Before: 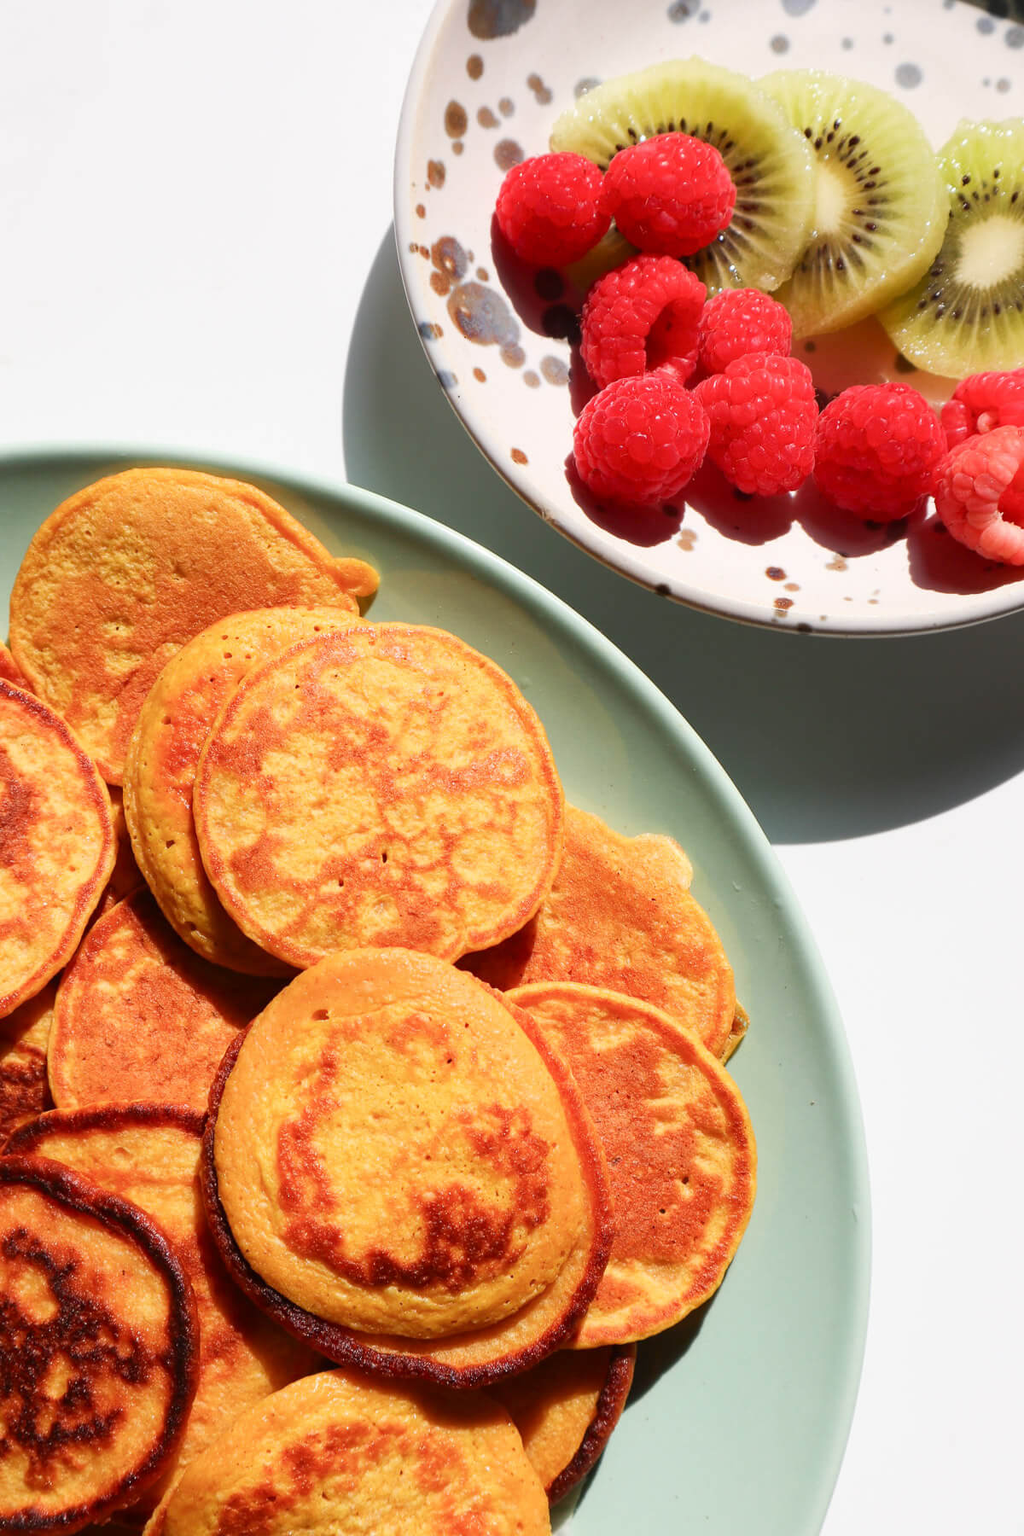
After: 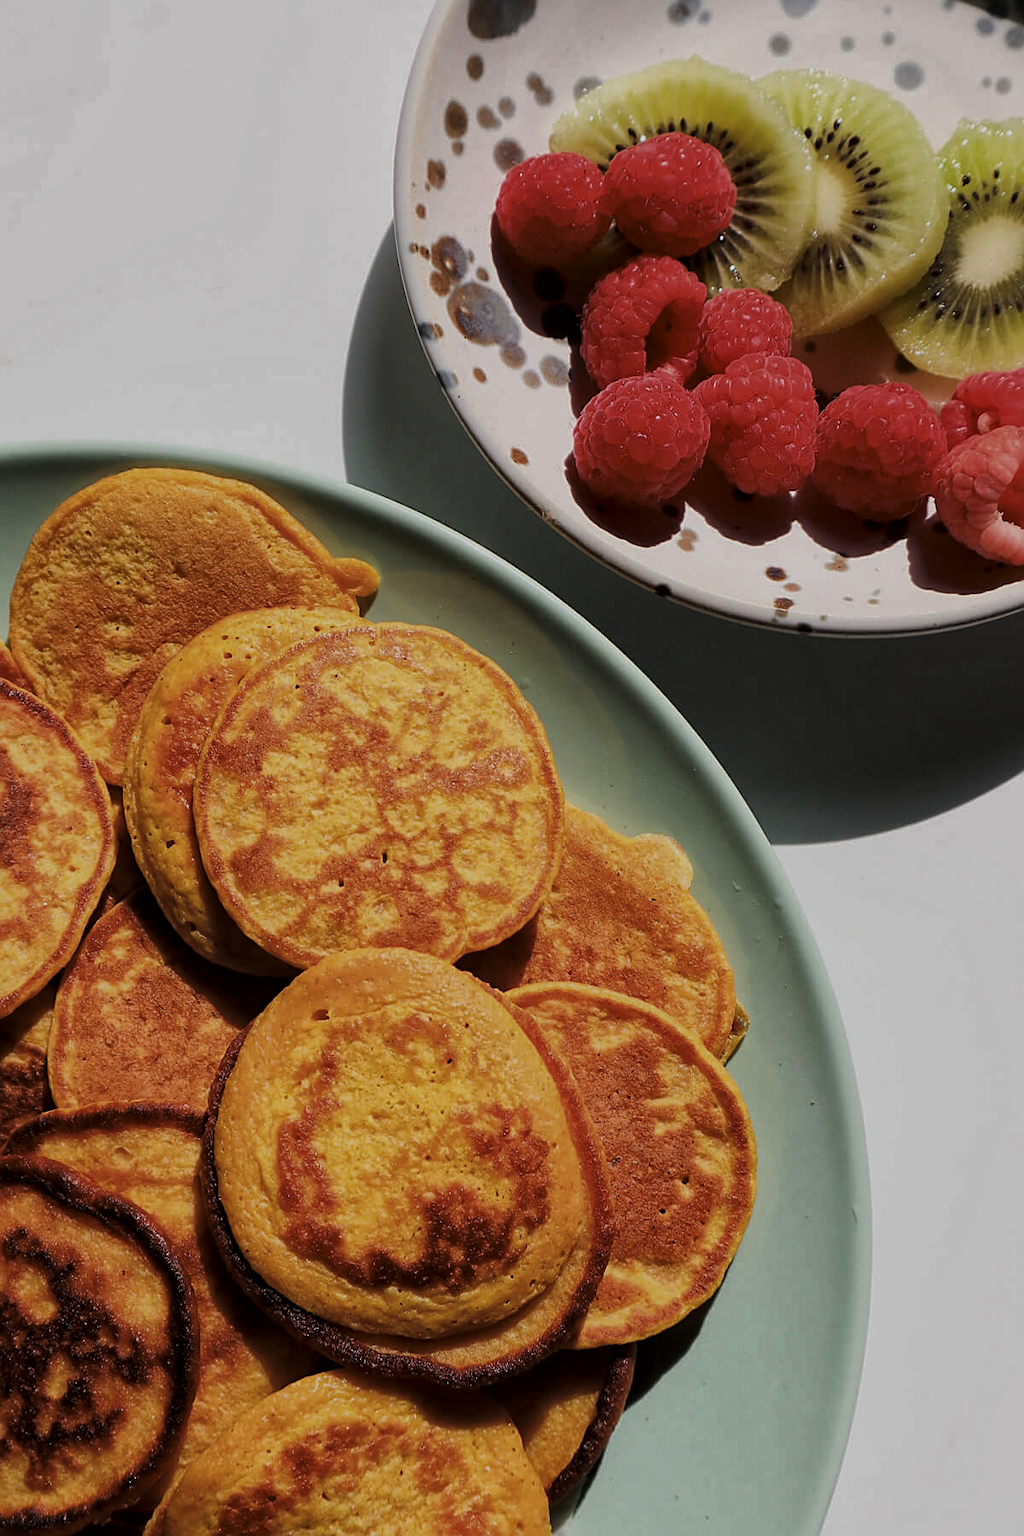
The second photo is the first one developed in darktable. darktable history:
sharpen: on, module defaults
global tonemap: drago (1, 100), detail 1
levels: levels [0, 0.618, 1]
